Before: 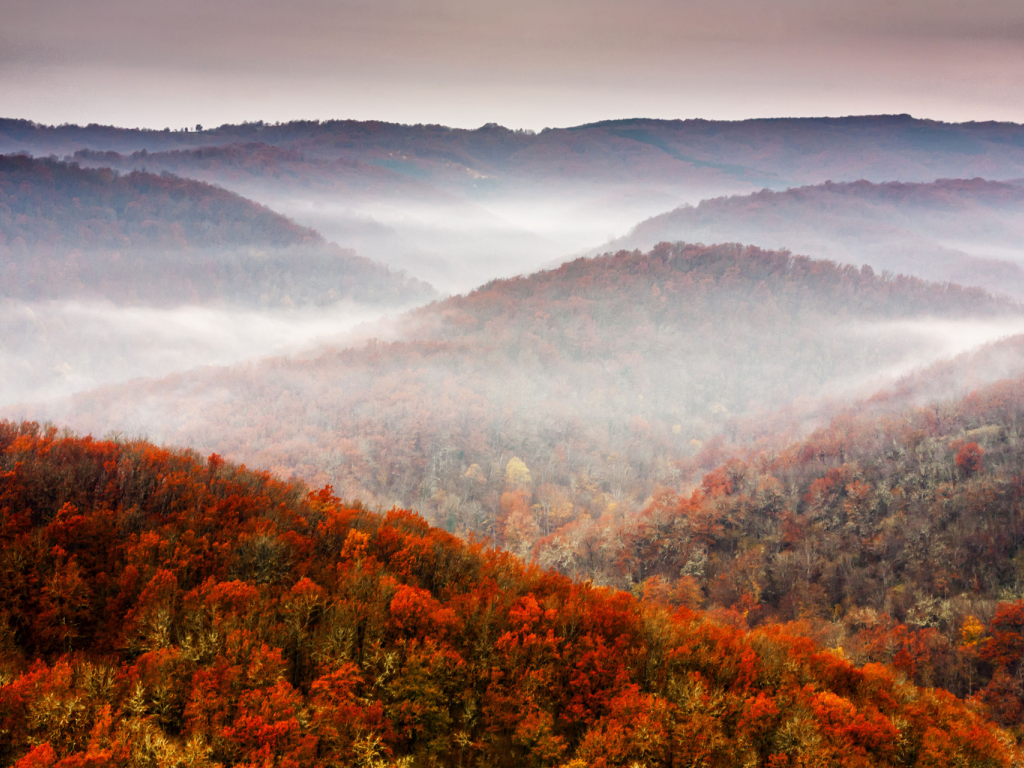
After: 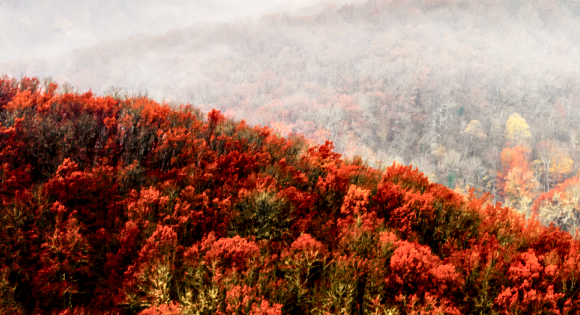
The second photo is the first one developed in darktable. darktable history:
shadows and highlights: radius 127.44, shadows 21.25, highlights -21.38, low approximation 0.01
tone curve: curves: ch0 [(0, 0.037) (0.045, 0.055) (0.155, 0.138) (0.29, 0.325) (0.428, 0.513) (0.604, 0.71) (0.824, 0.882) (1, 0.965)]; ch1 [(0, 0) (0.339, 0.334) (0.445, 0.419) (0.476, 0.454) (0.498, 0.498) (0.53, 0.515) (0.557, 0.556) (0.609, 0.649) (0.716, 0.746) (1, 1)]; ch2 [(0, 0) (0.327, 0.318) (0.417, 0.426) (0.46, 0.453) (0.502, 0.5) (0.526, 0.52) (0.554, 0.541) (0.626, 0.65) (0.749, 0.746) (1, 1)], color space Lab, independent channels, preserve colors none
crop: top 44.807%, right 43.287%, bottom 13.182%
local contrast: highlights 60%, shadows 63%, detail 160%
